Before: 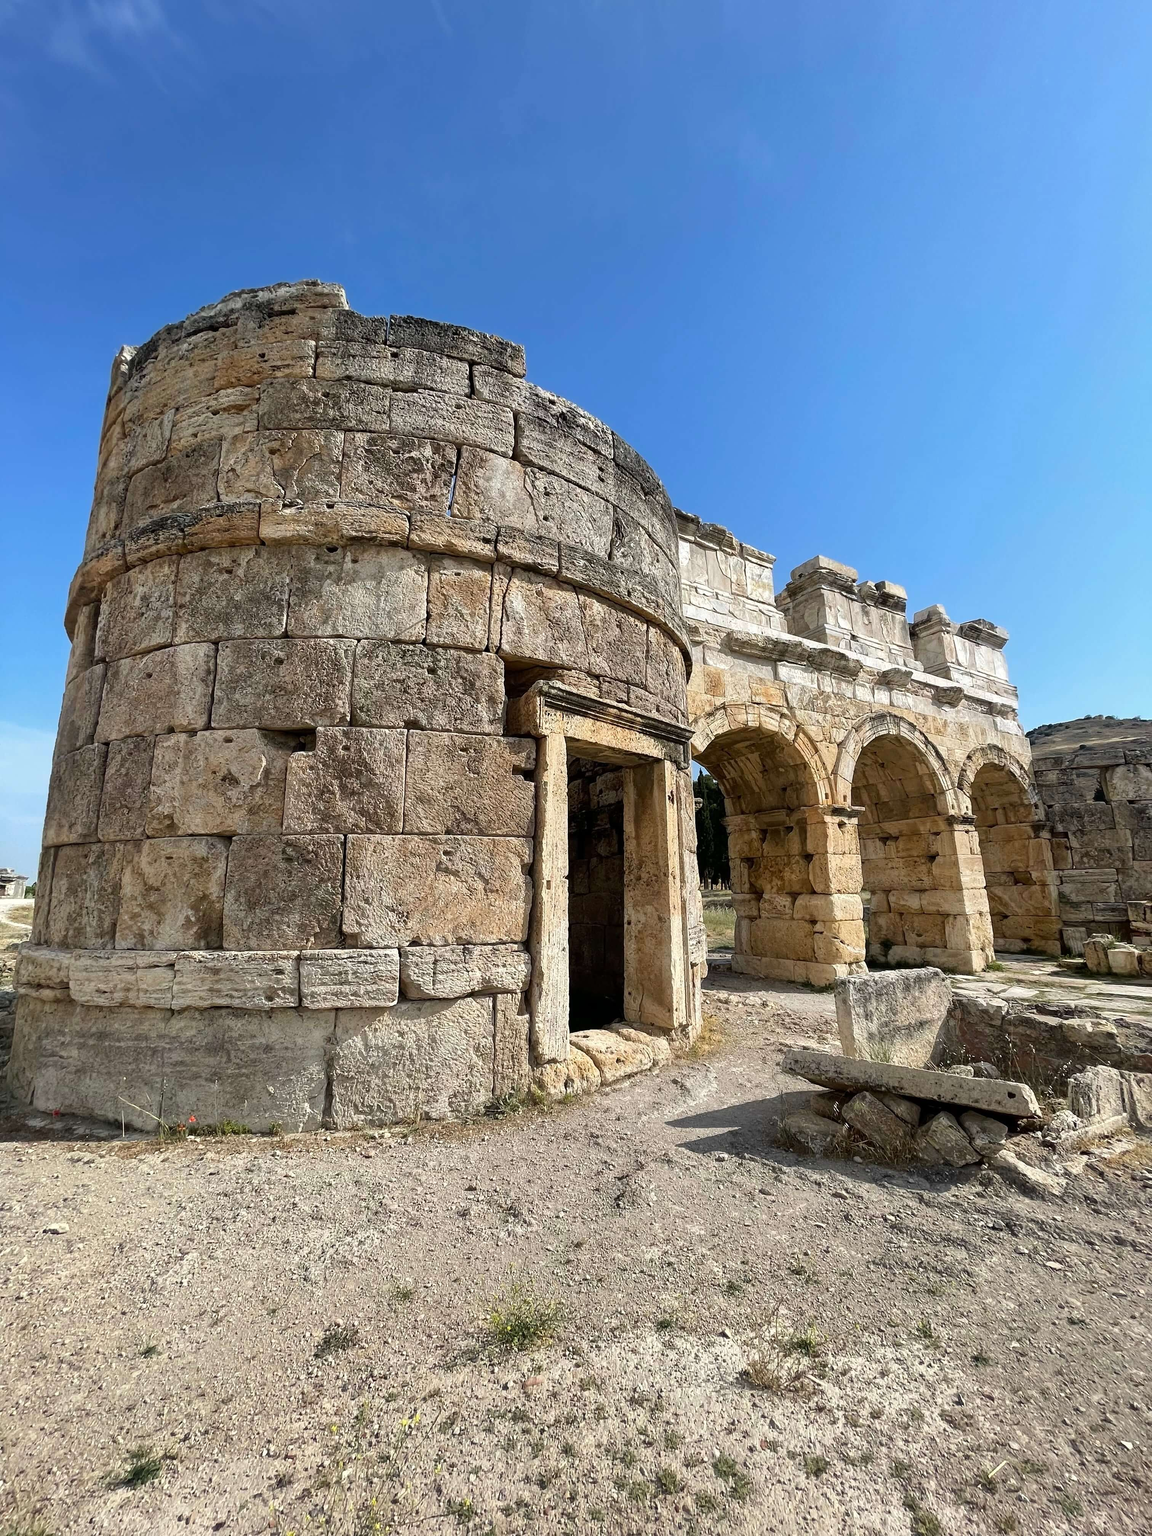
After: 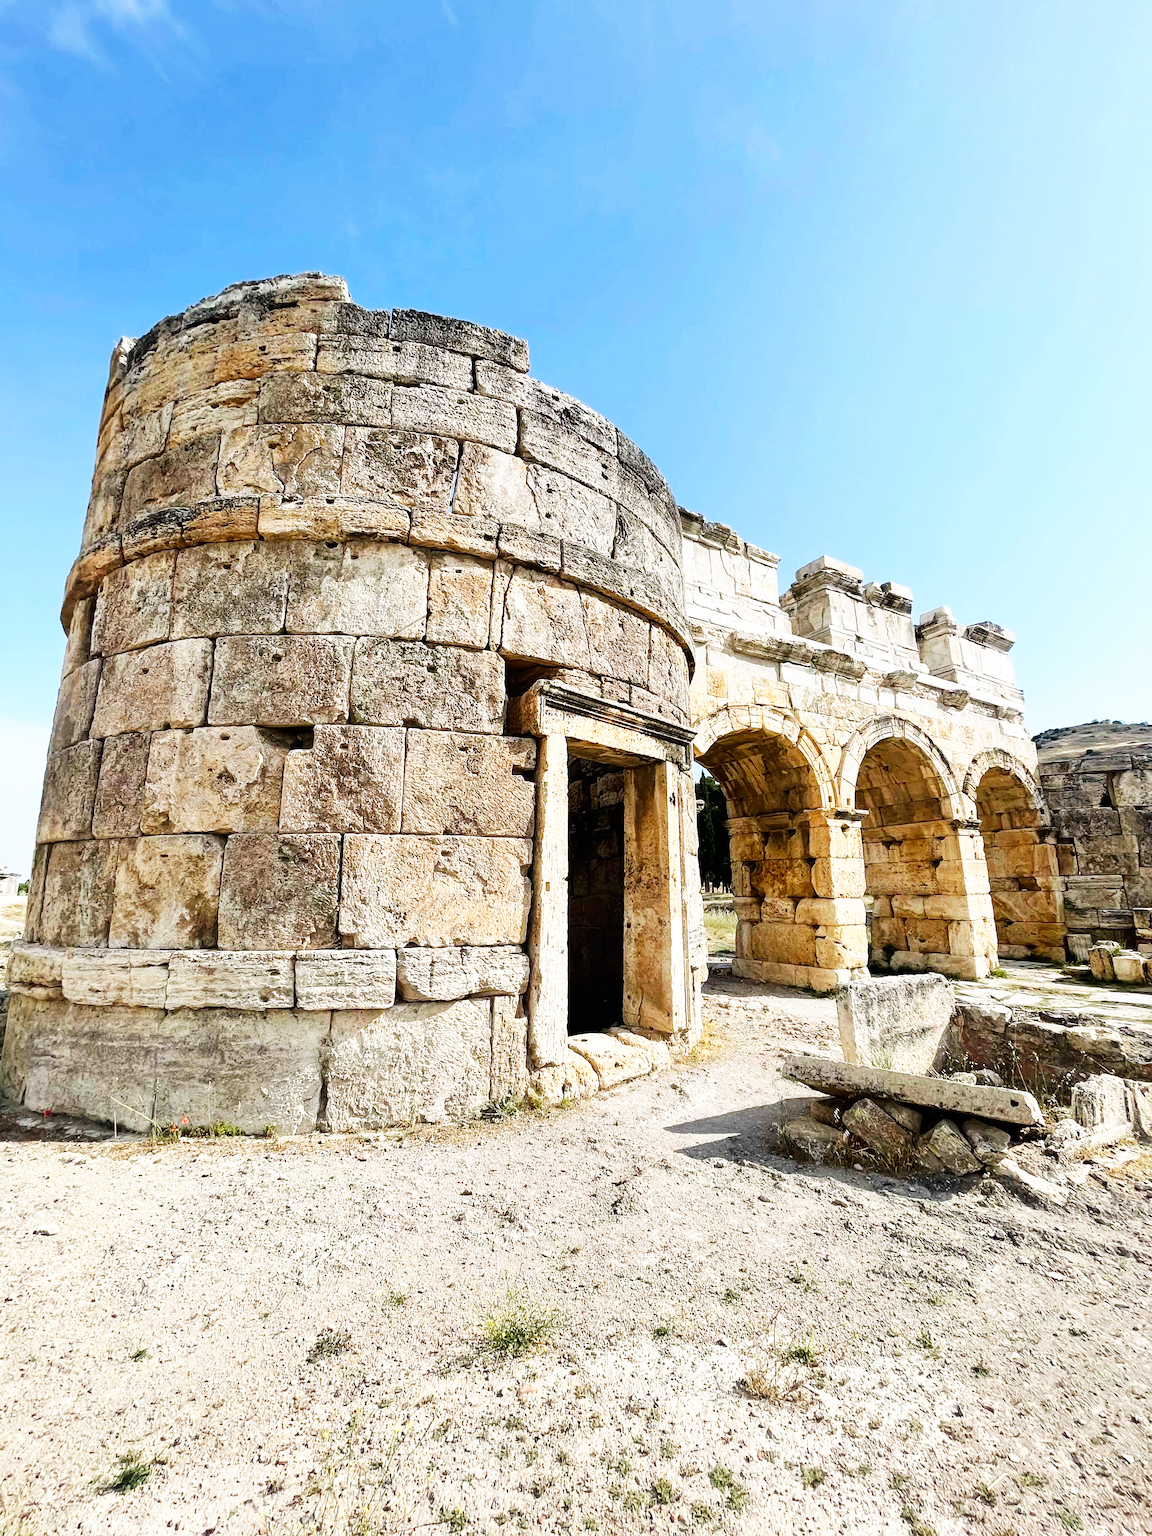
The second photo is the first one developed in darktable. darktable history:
crop and rotate: angle -0.5°
base curve: curves: ch0 [(0, 0) (0.007, 0.004) (0.027, 0.03) (0.046, 0.07) (0.207, 0.54) (0.442, 0.872) (0.673, 0.972) (1, 1)], preserve colors none
